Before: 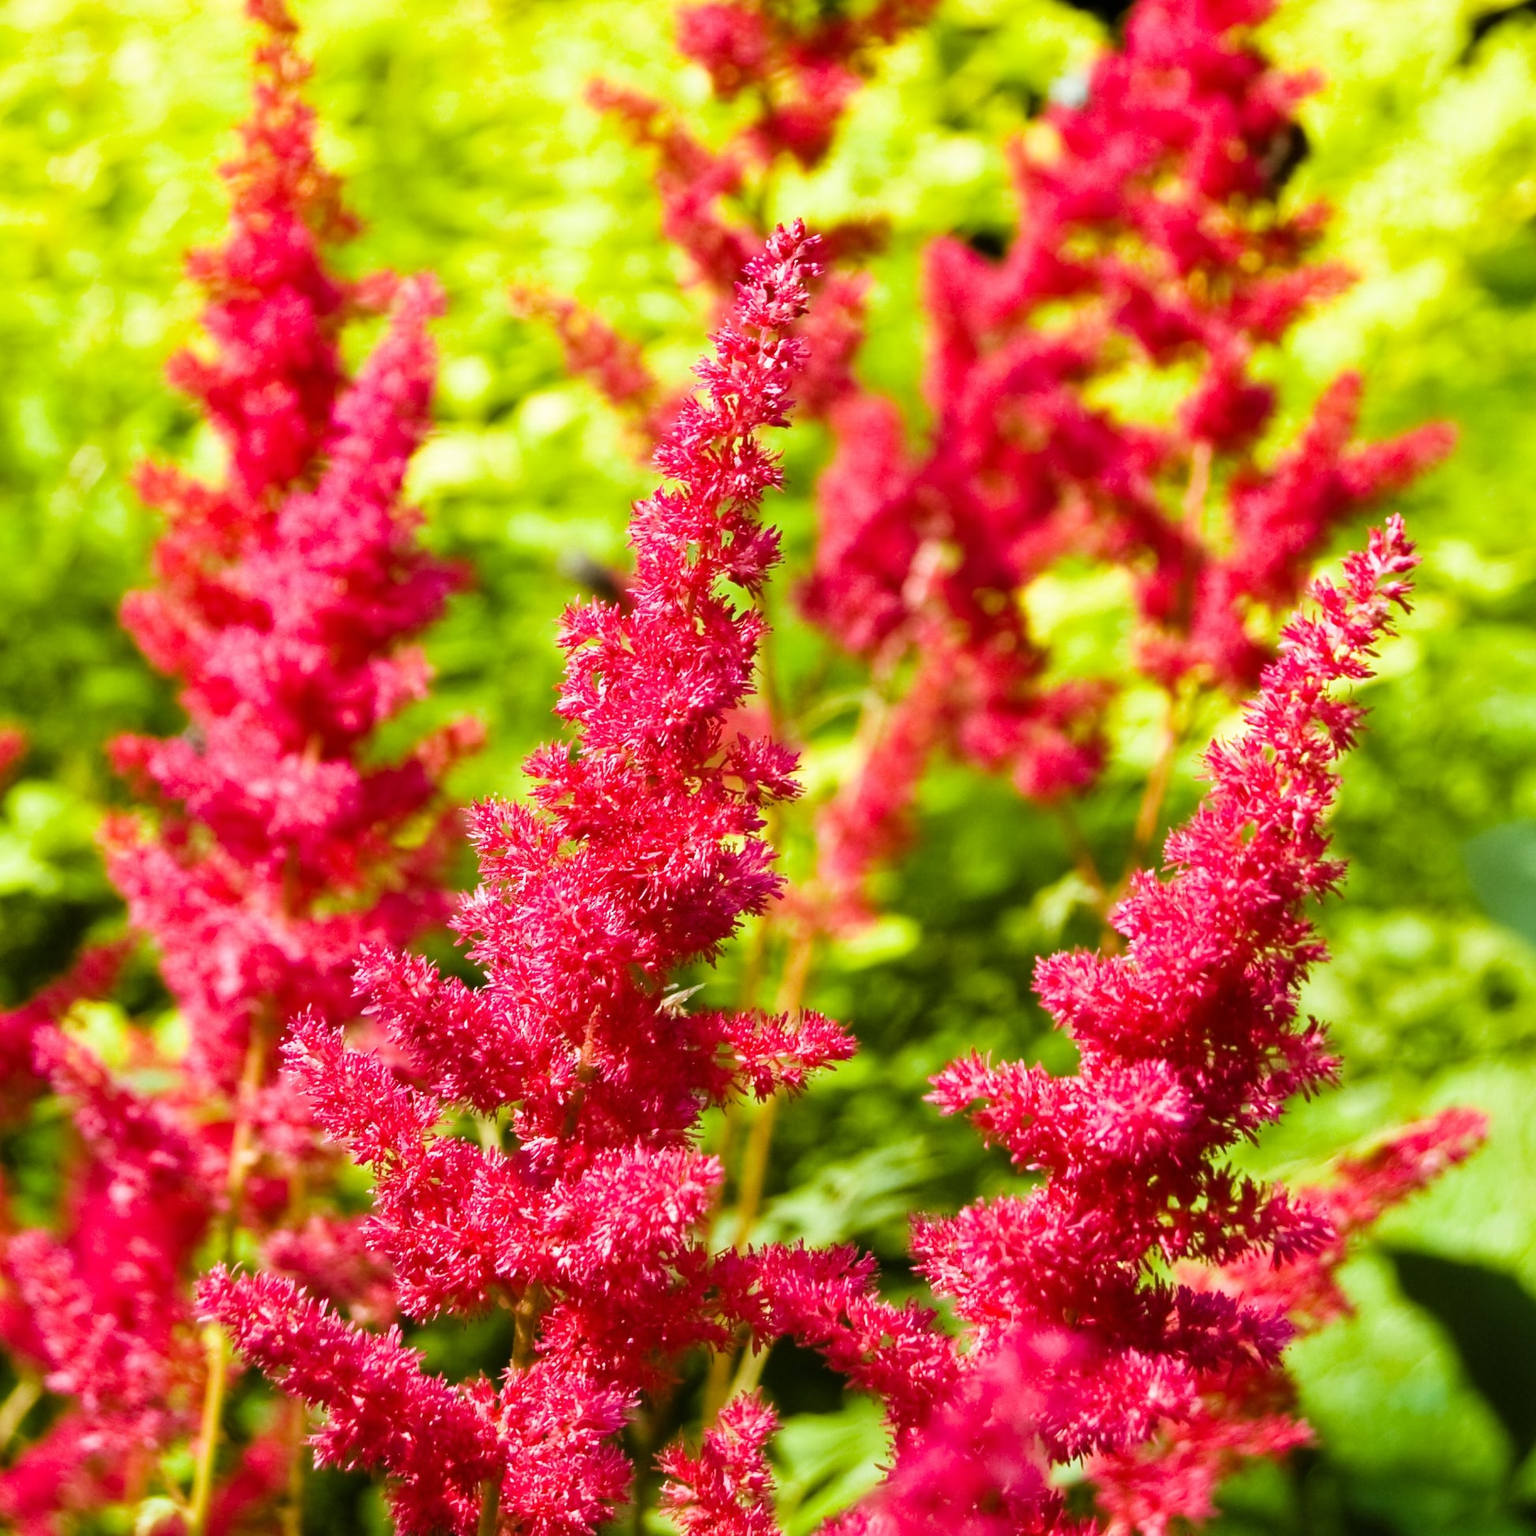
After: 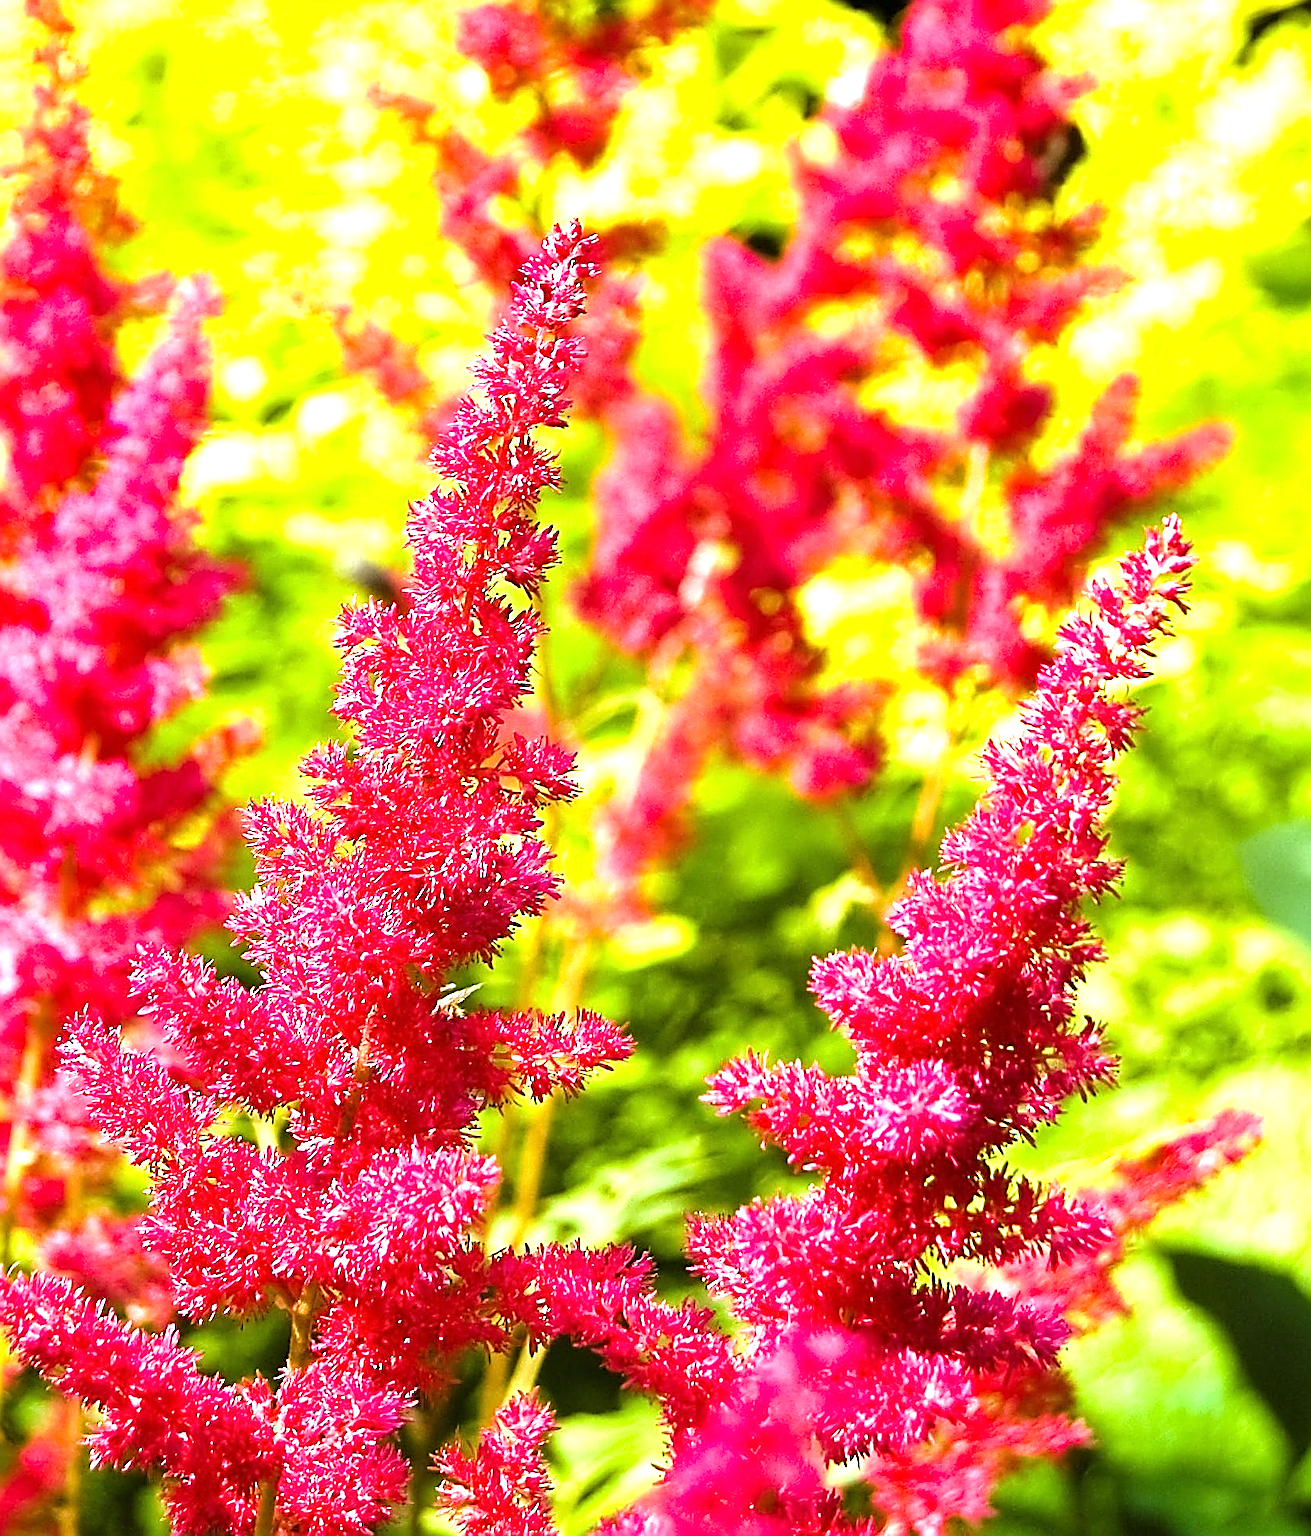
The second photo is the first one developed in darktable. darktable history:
exposure: exposure 1.061 EV, compensate highlight preservation false
white balance: red 0.98, blue 1.034
crop and rotate: left 14.584%
sharpen: amount 2
